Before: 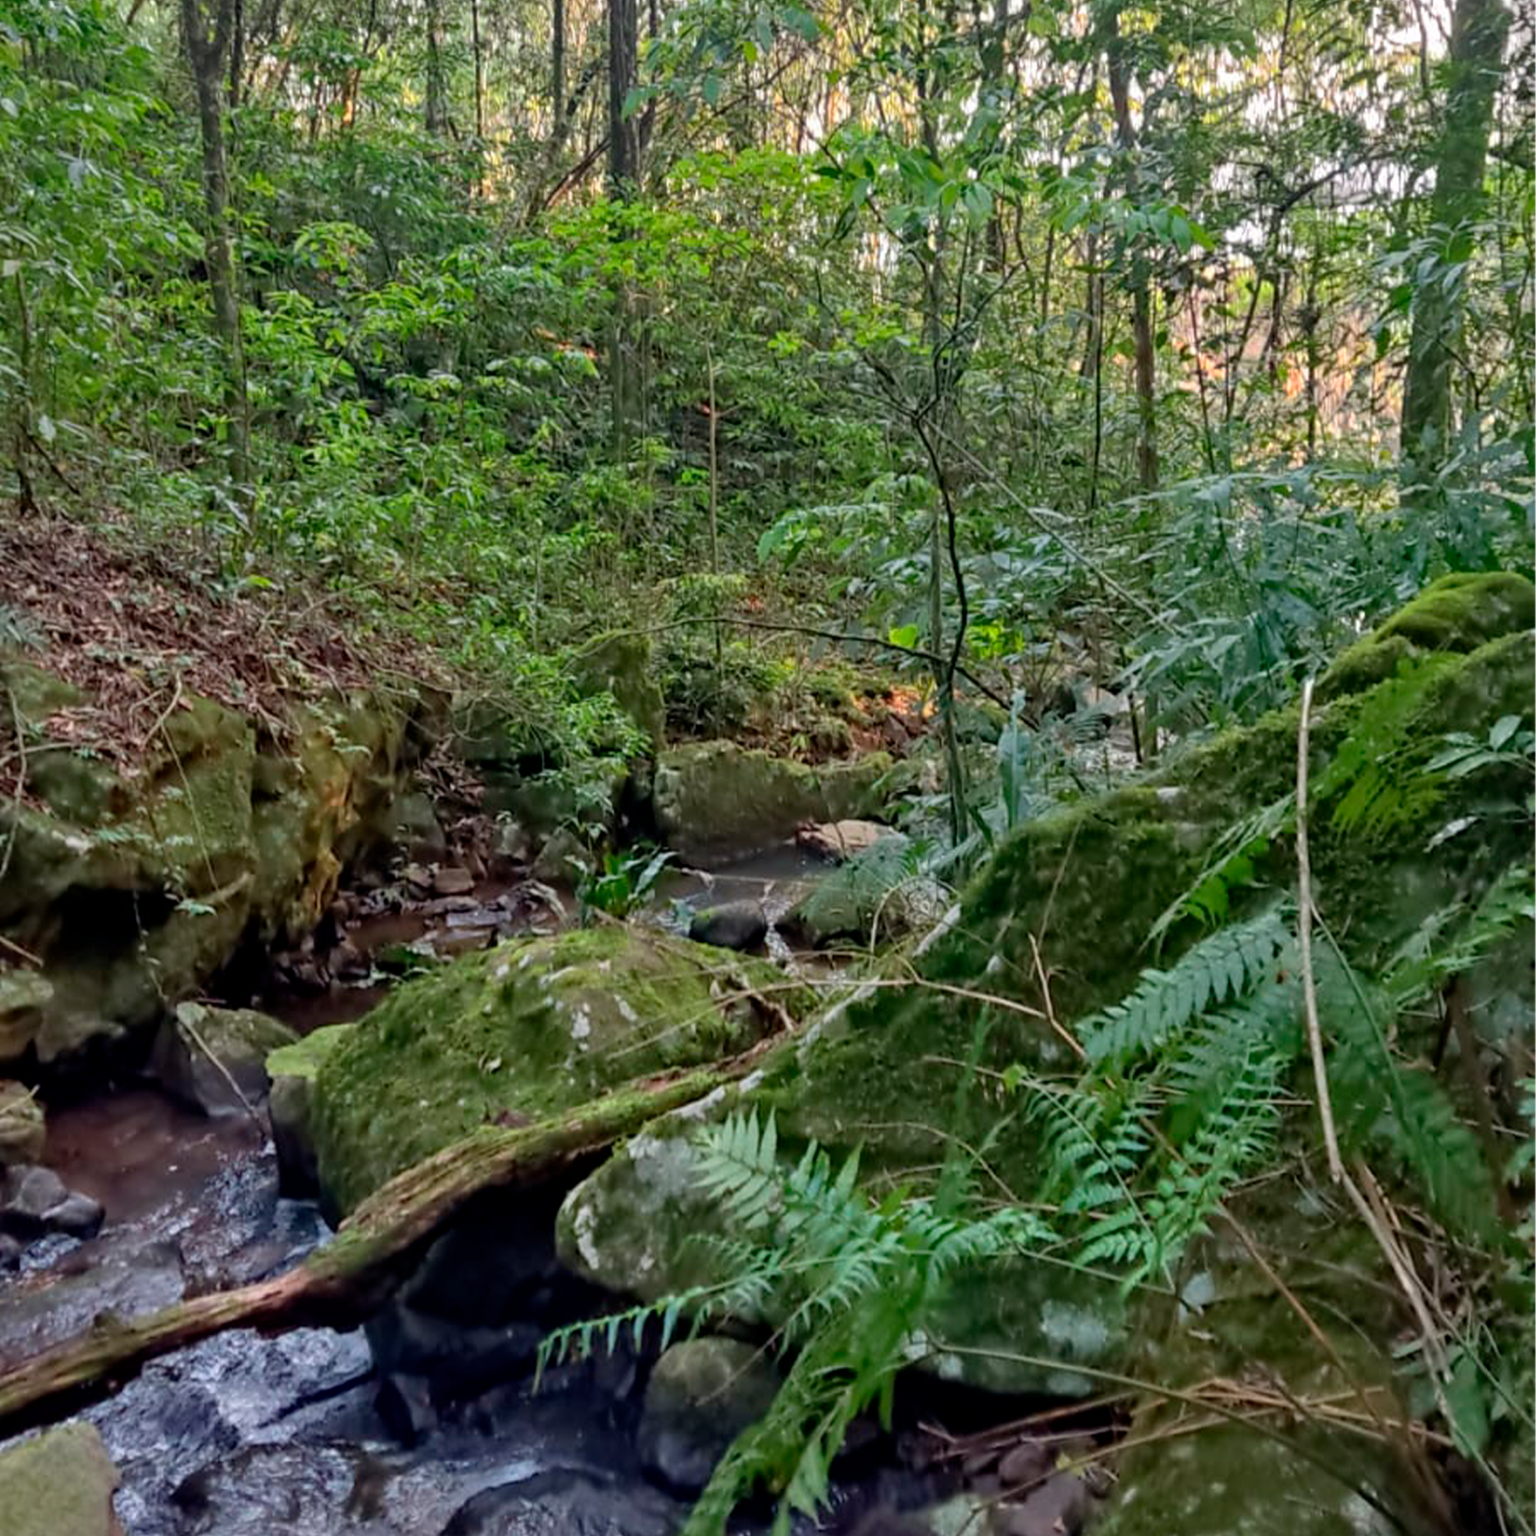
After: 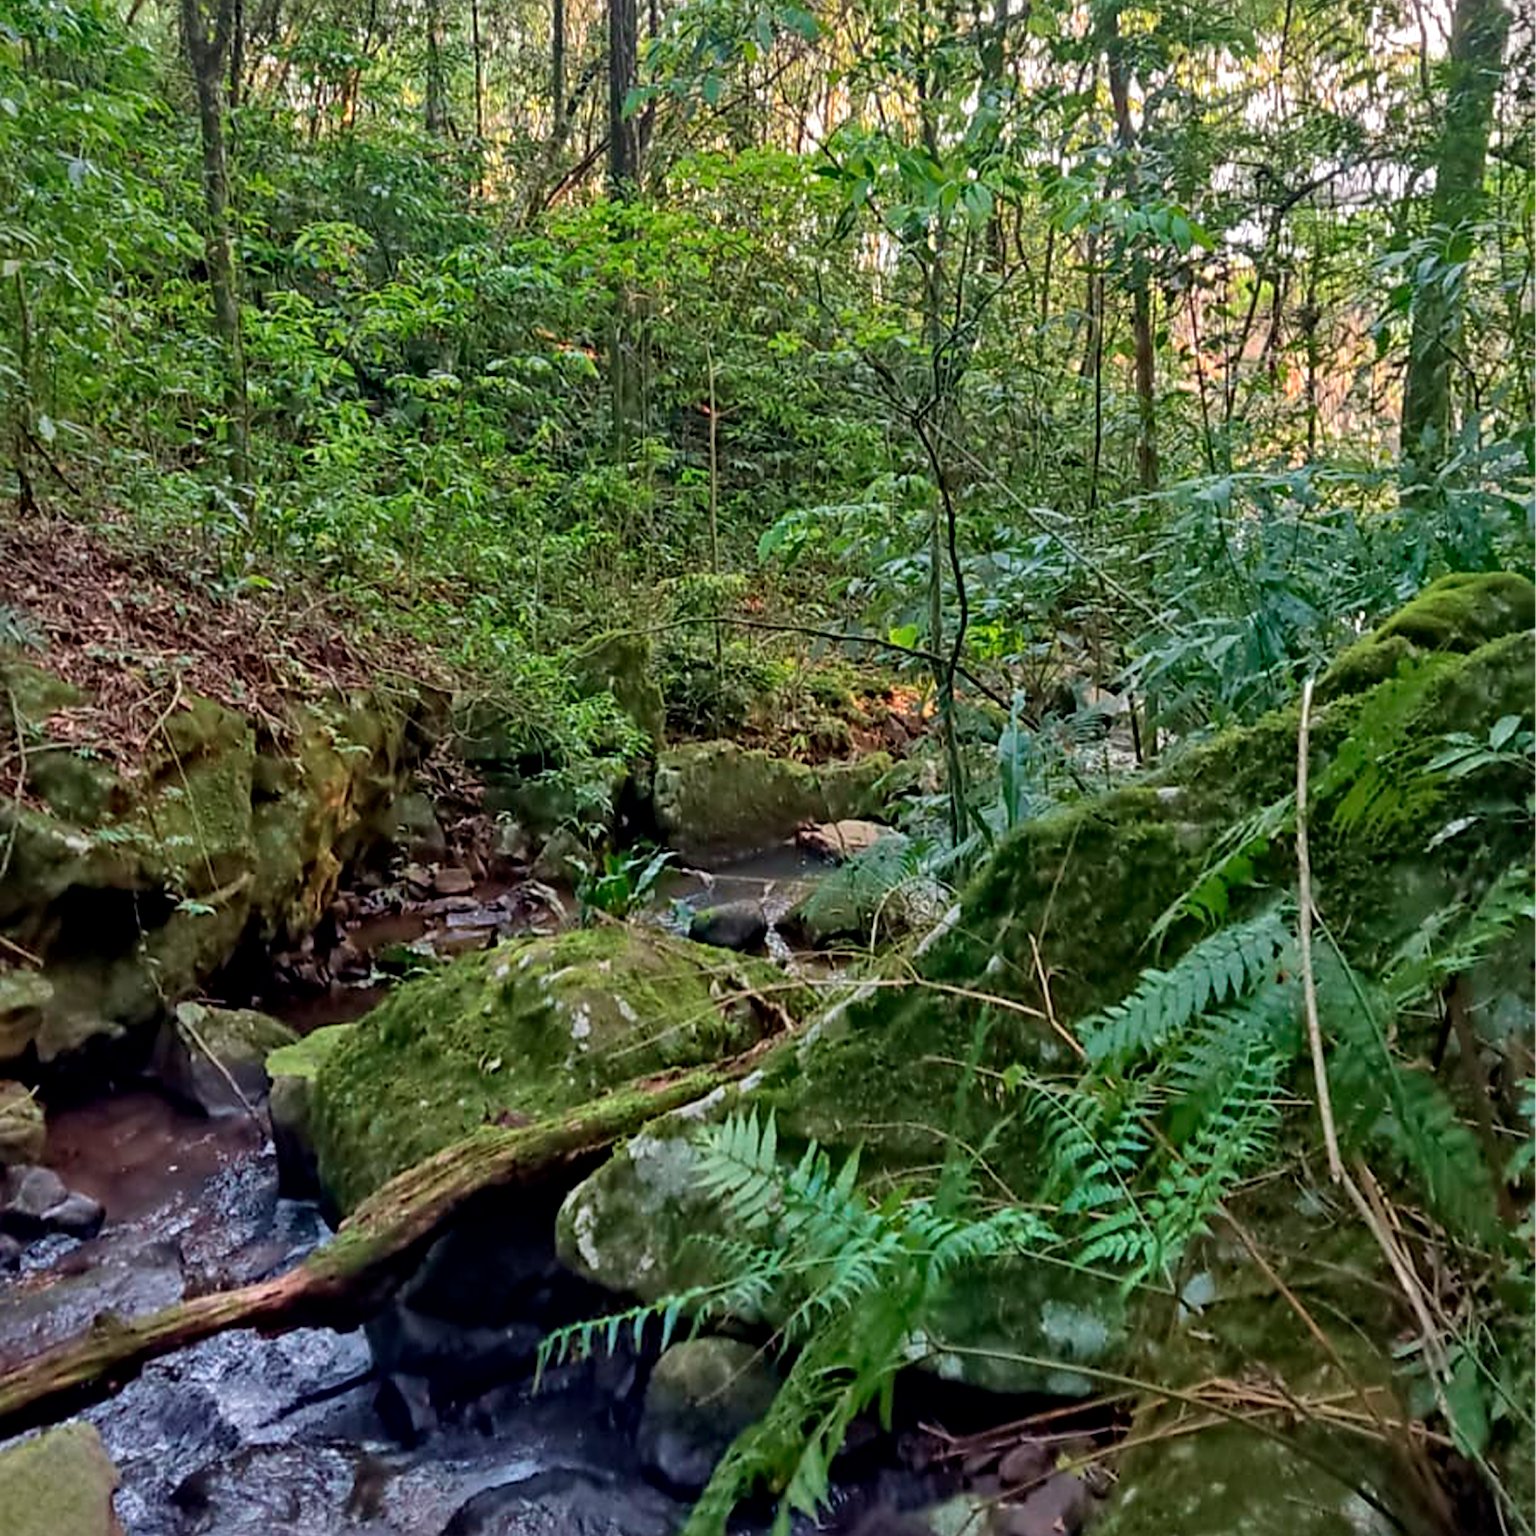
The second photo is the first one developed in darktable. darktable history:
sharpen: on, module defaults
velvia: on, module defaults
local contrast: mode bilateral grid, contrast 20, coarseness 50, detail 120%, midtone range 0.2
